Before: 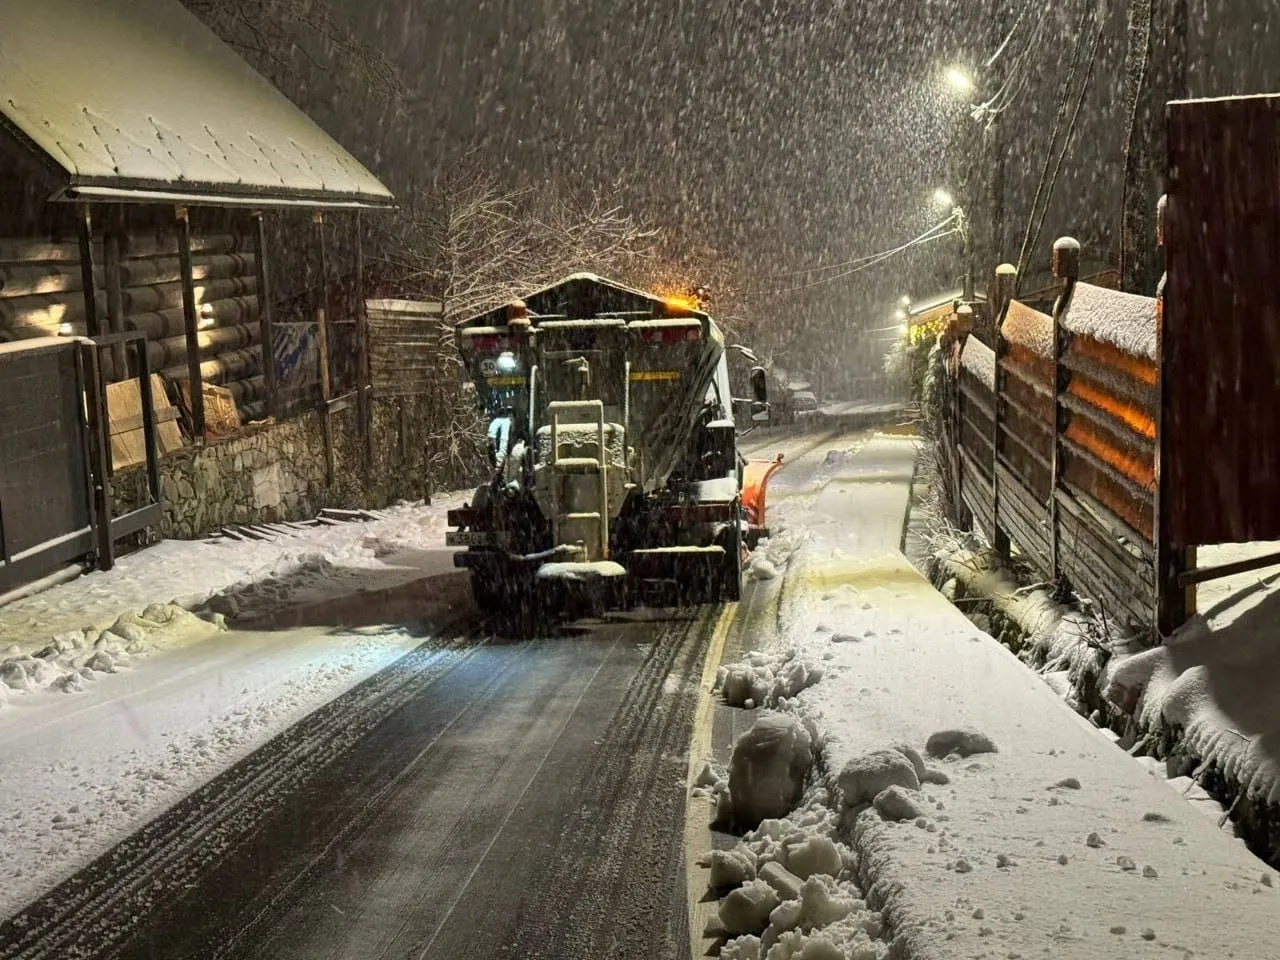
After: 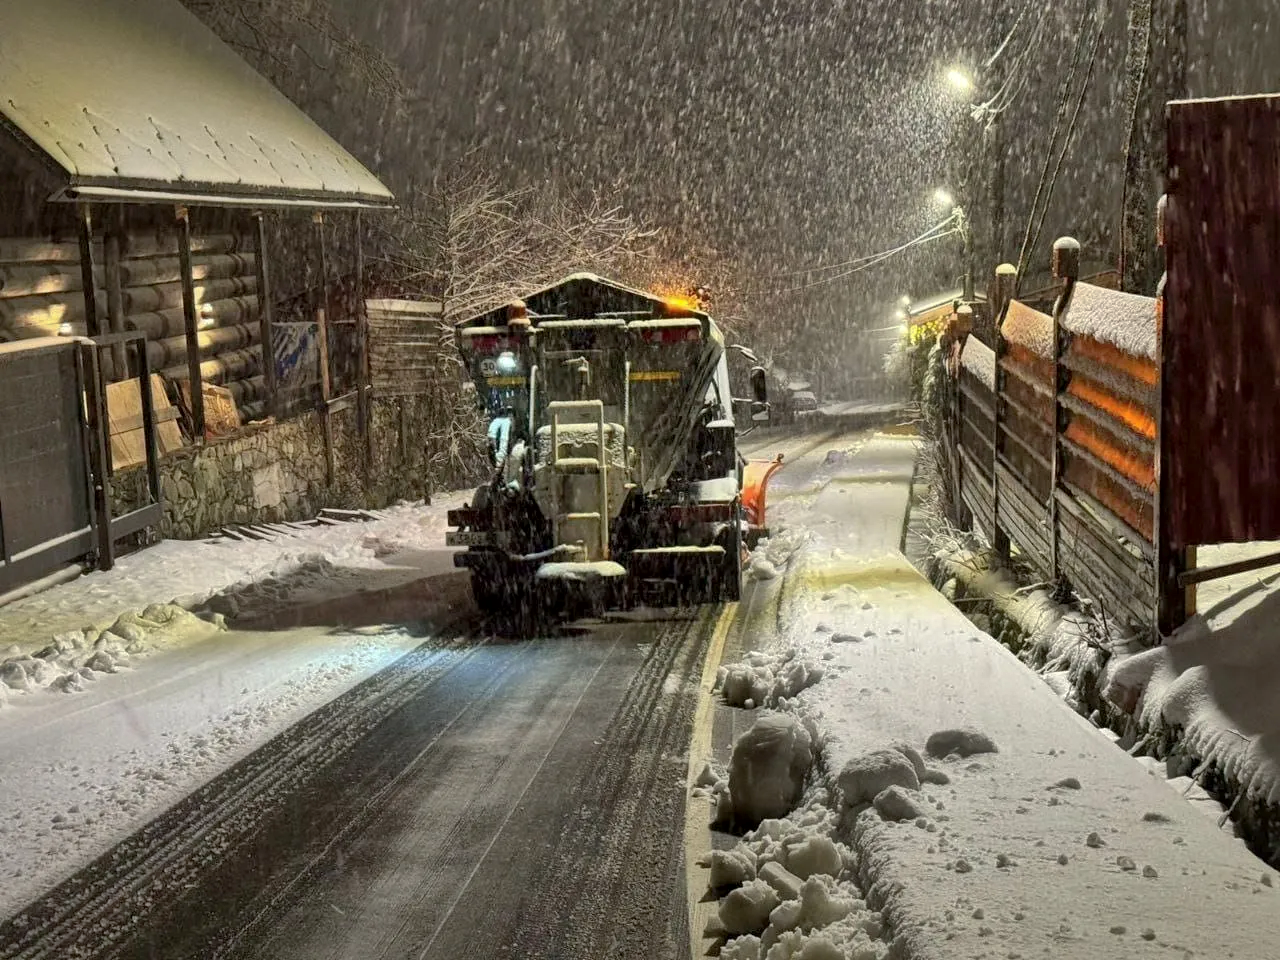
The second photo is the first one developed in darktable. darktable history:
shadows and highlights: on, module defaults
local contrast: mode bilateral grid, contrast 20, coarseness 50, detail 132%, midtone range 0.2
